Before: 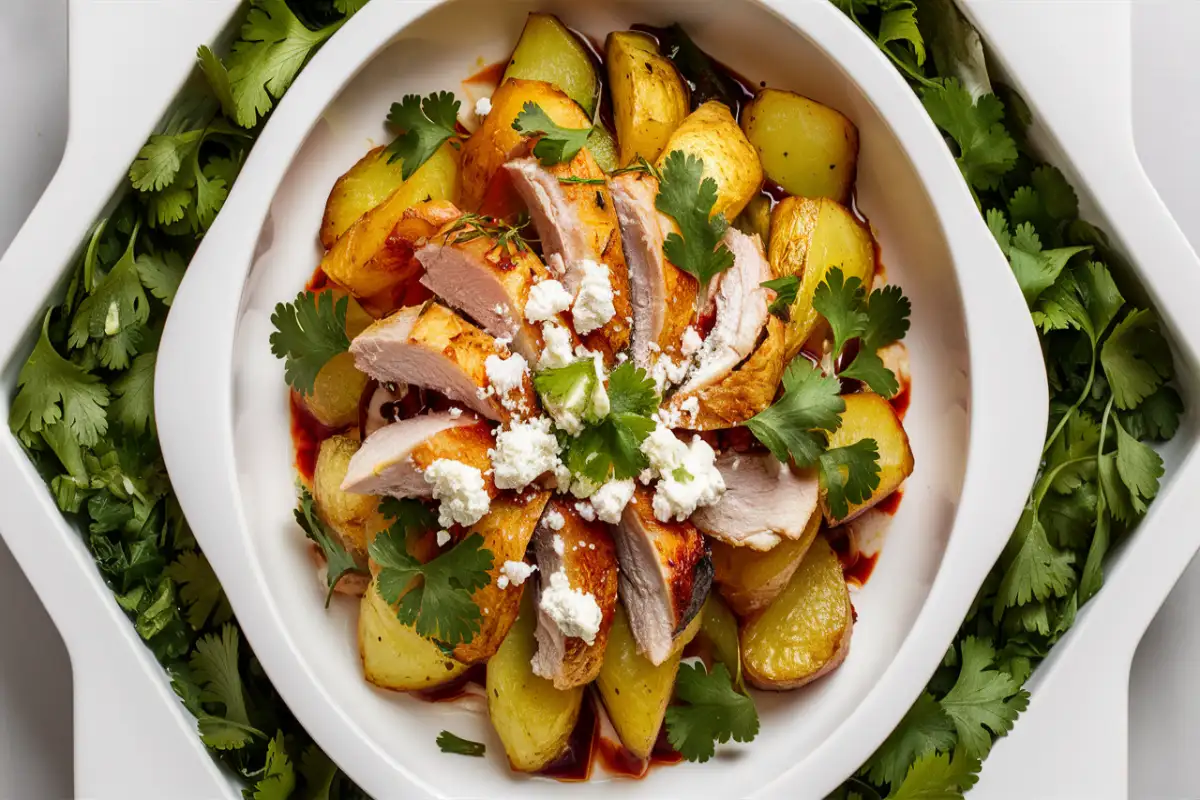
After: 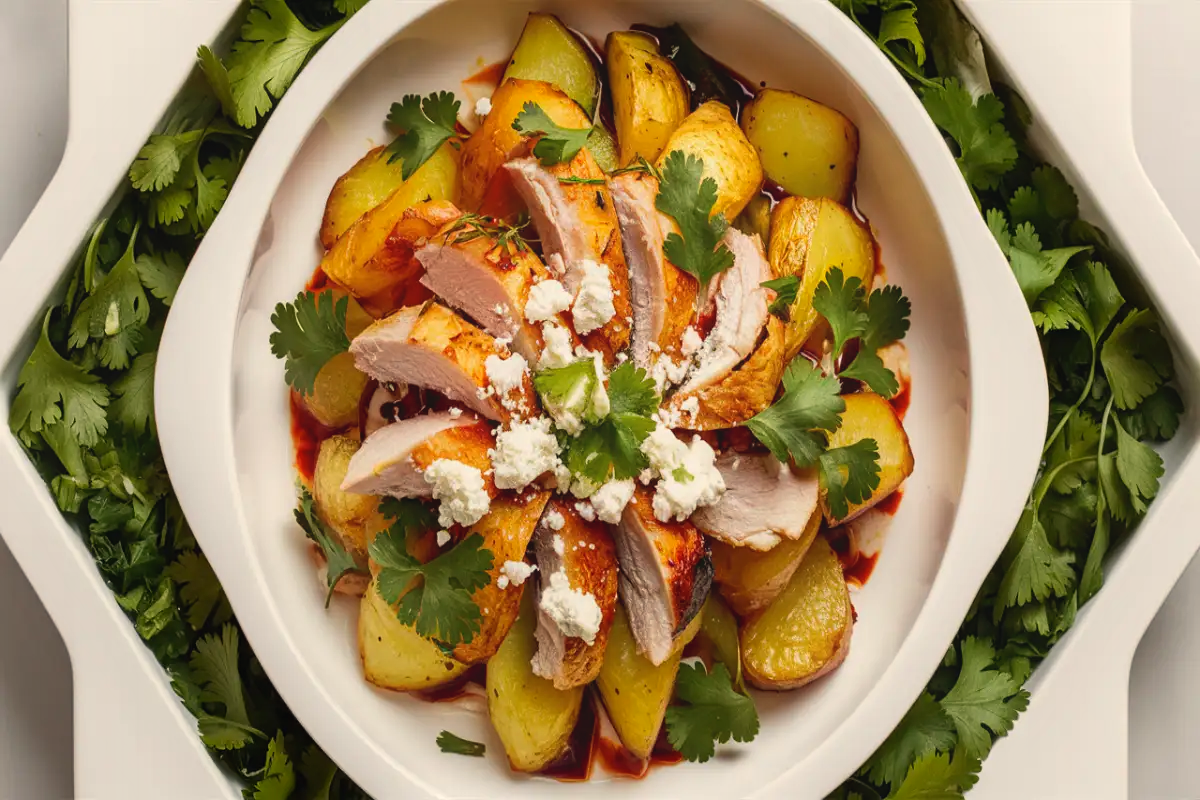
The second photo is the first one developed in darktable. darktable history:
white balance: red 1.045, blue 0.932
contrast equalizer: y [[0.439, 0.44, 0.442, 0.457, 0.493, 0.498], [0.5 ×6], [0.5 ×6], [0 ×6], [0 ×6]], mix 0.59
